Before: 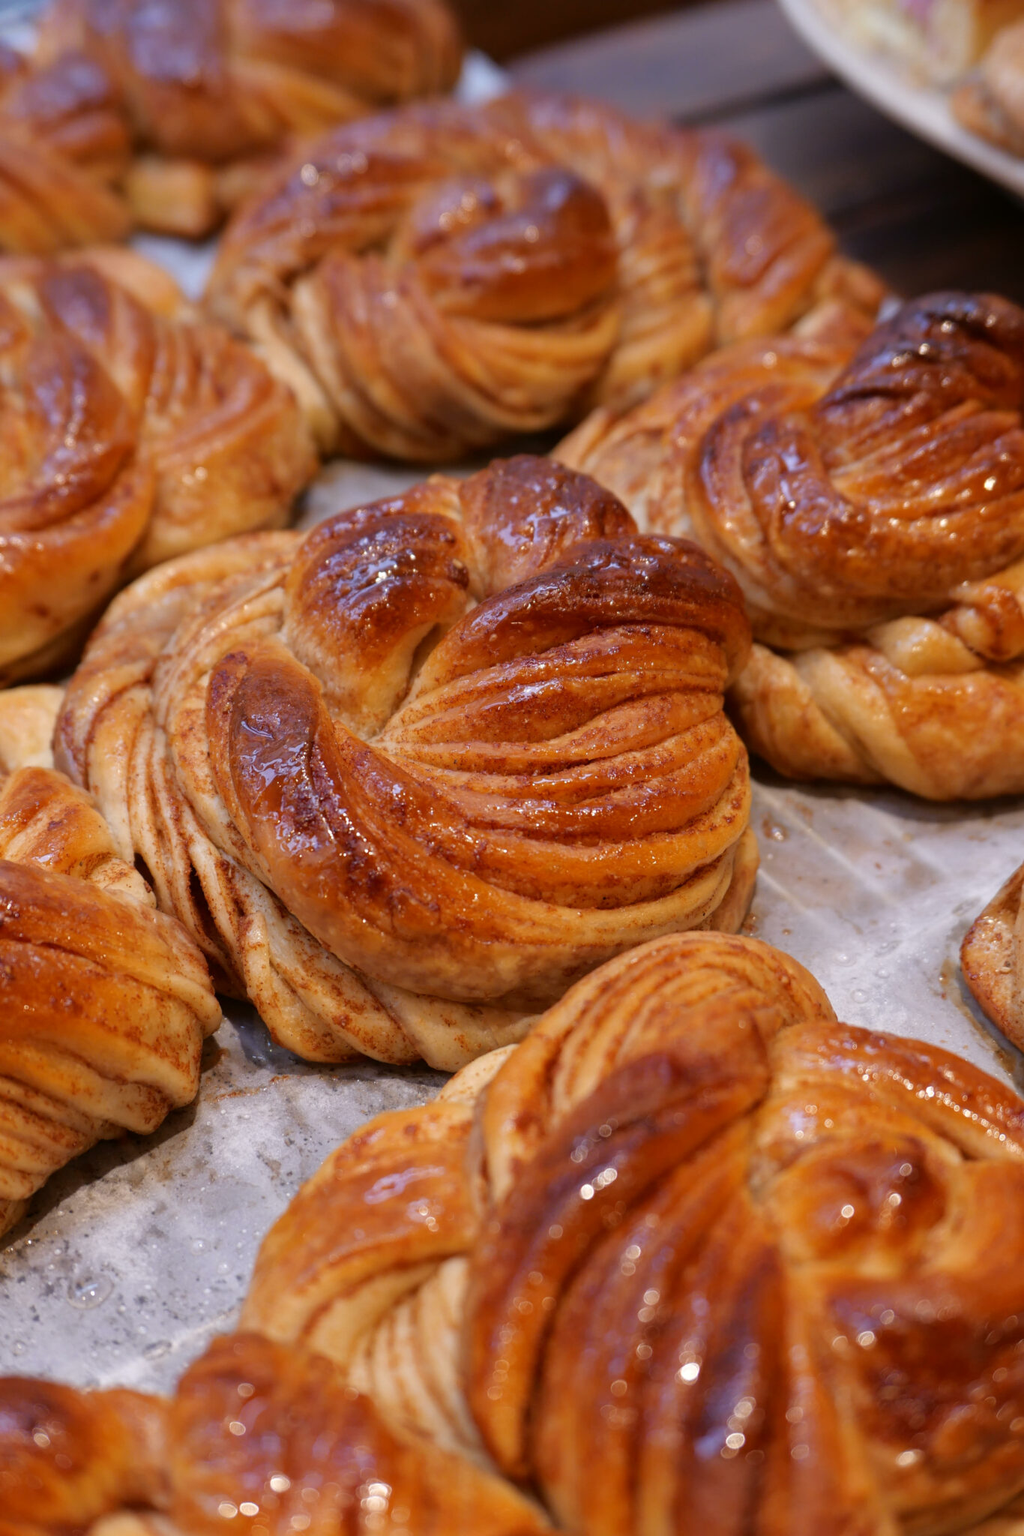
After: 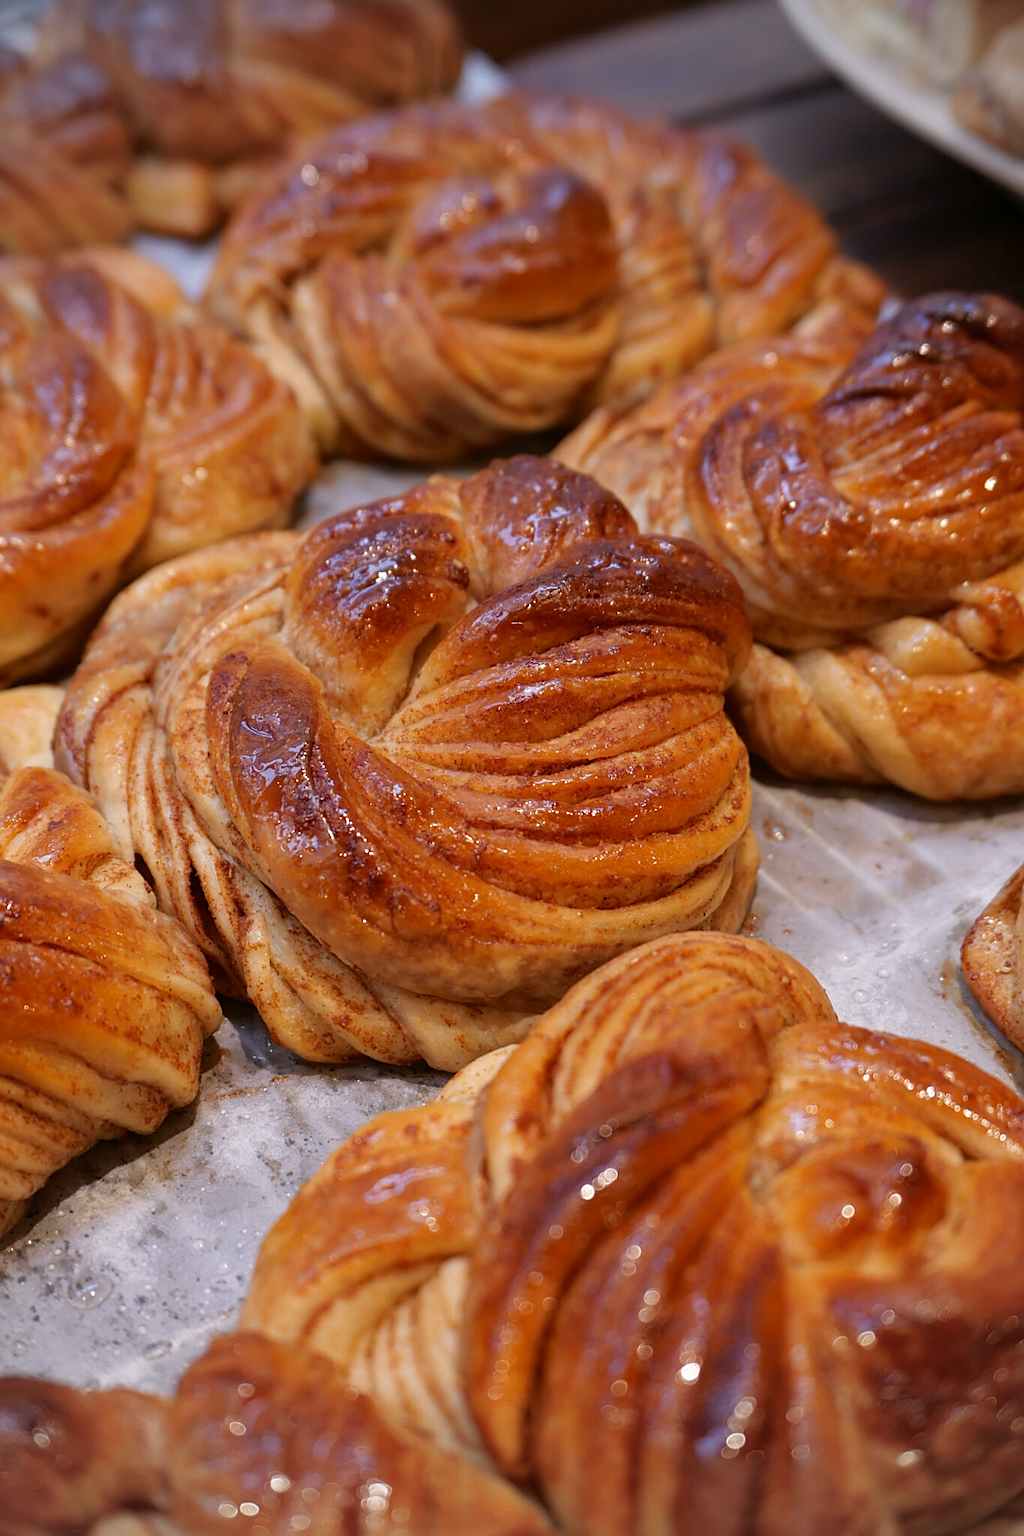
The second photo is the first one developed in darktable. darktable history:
vignetting: on, module defaults
sharpen: on, module defaults
